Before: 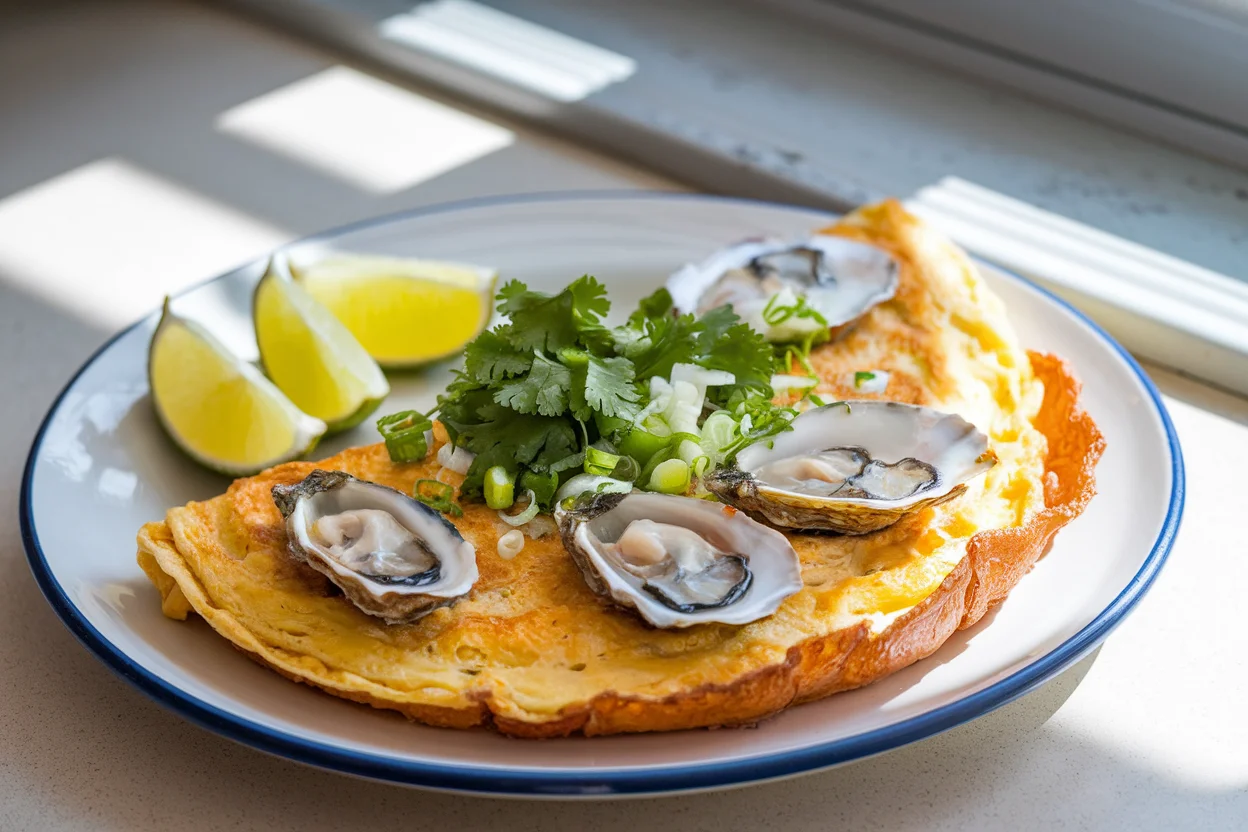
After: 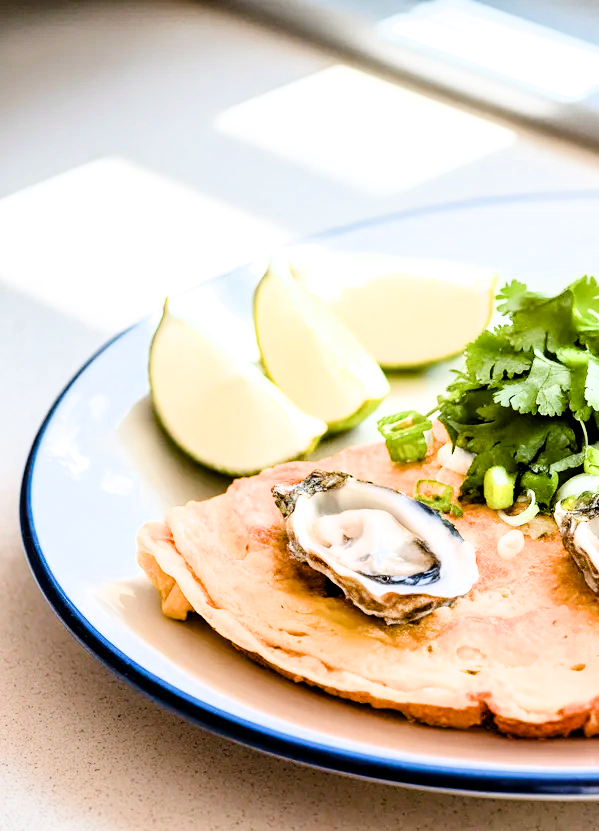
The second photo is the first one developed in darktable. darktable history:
filmic rgb: black relative exposure -7.77 EV, white relative exposure 4.44 EV, target black luminance 0%, hardness 3.75, latitude 50.76%, contrast 1.074, highlights saturation mix 8.52%, shadows ↔ highlights balance -0.283%
tone equalizer: -8 EV -1.07 EV, -7 EV -0.975 EV, -6 EV -0.856 EV, -5 EV -0.55 EV, -3 EV 0.589 EV, -2 EV 0.847 EV, -1 EV 1 EV, +0 EV 1.06 EV, edges refinement/feathering 500, mask exposure compensation -1.57 EV, preserve details no
exposure: black level correction 0, exposure 1.364 EV, compensate highlight preservation false
crop and rotate: left 0.06%, top 0%, right 51.913%
color balance rgb: perceptual saturation grading › global saturation 20%, perceptual saturation grading › highlights -25.725%, perceptual saturation grading › shadows 49.966%
